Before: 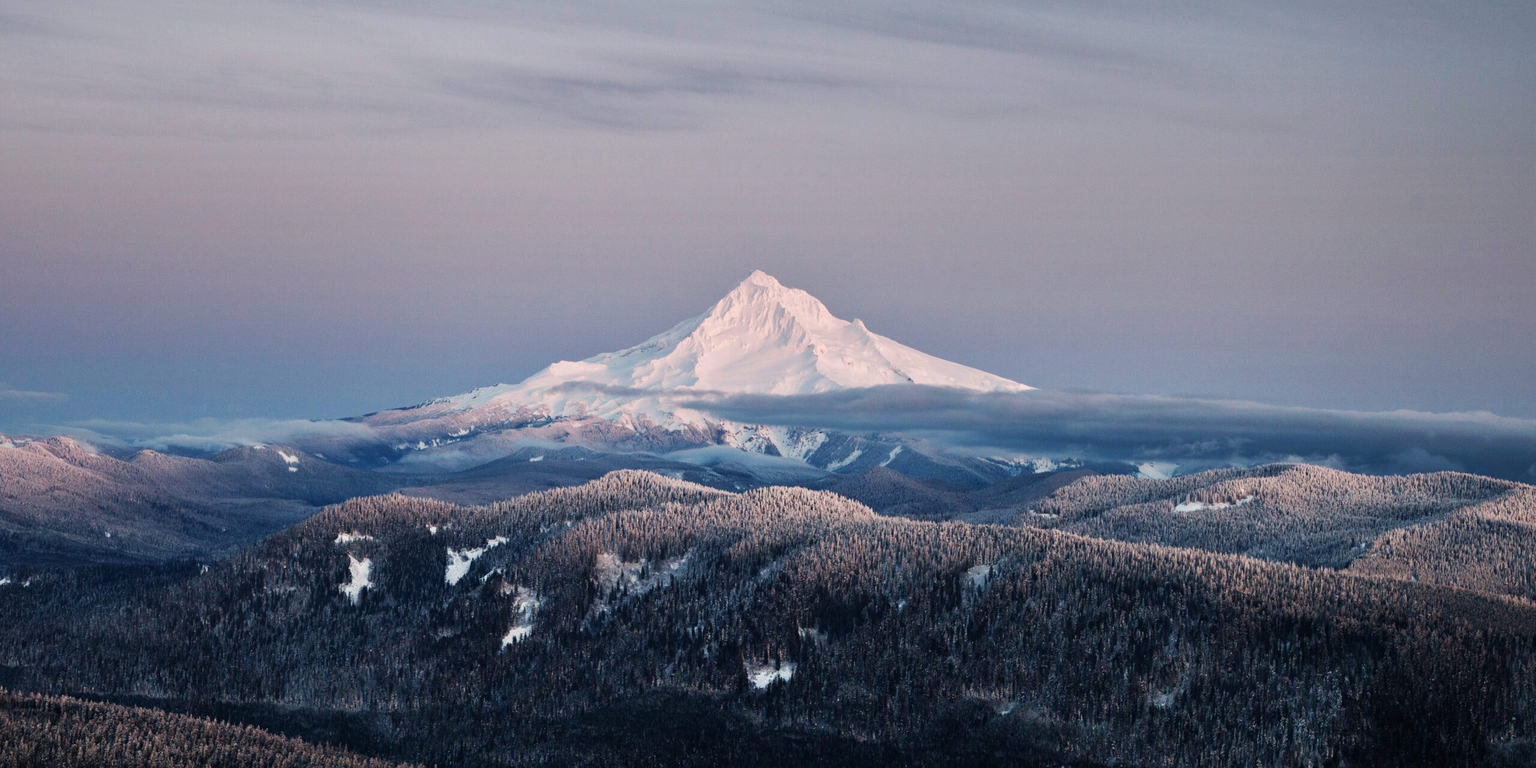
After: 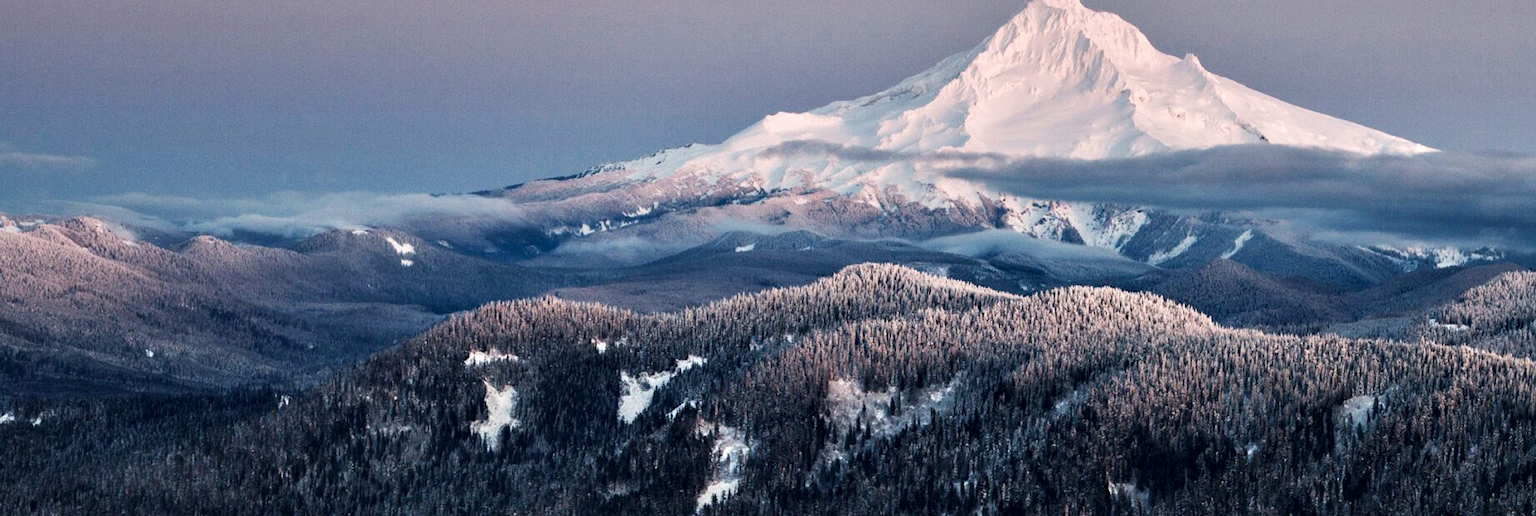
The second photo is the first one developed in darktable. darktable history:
crop: top 36.498%, right 27.964%, bottom 14.995%
contrast equalizer: y [[0.586, 0.584, 0.576, 0.565, 0.552, 0.539], [0.5 ×6], [0.97, 0.959, 0.919, 0.859, 0.789, 0.717], [0 ×6], [0 ×6]]
